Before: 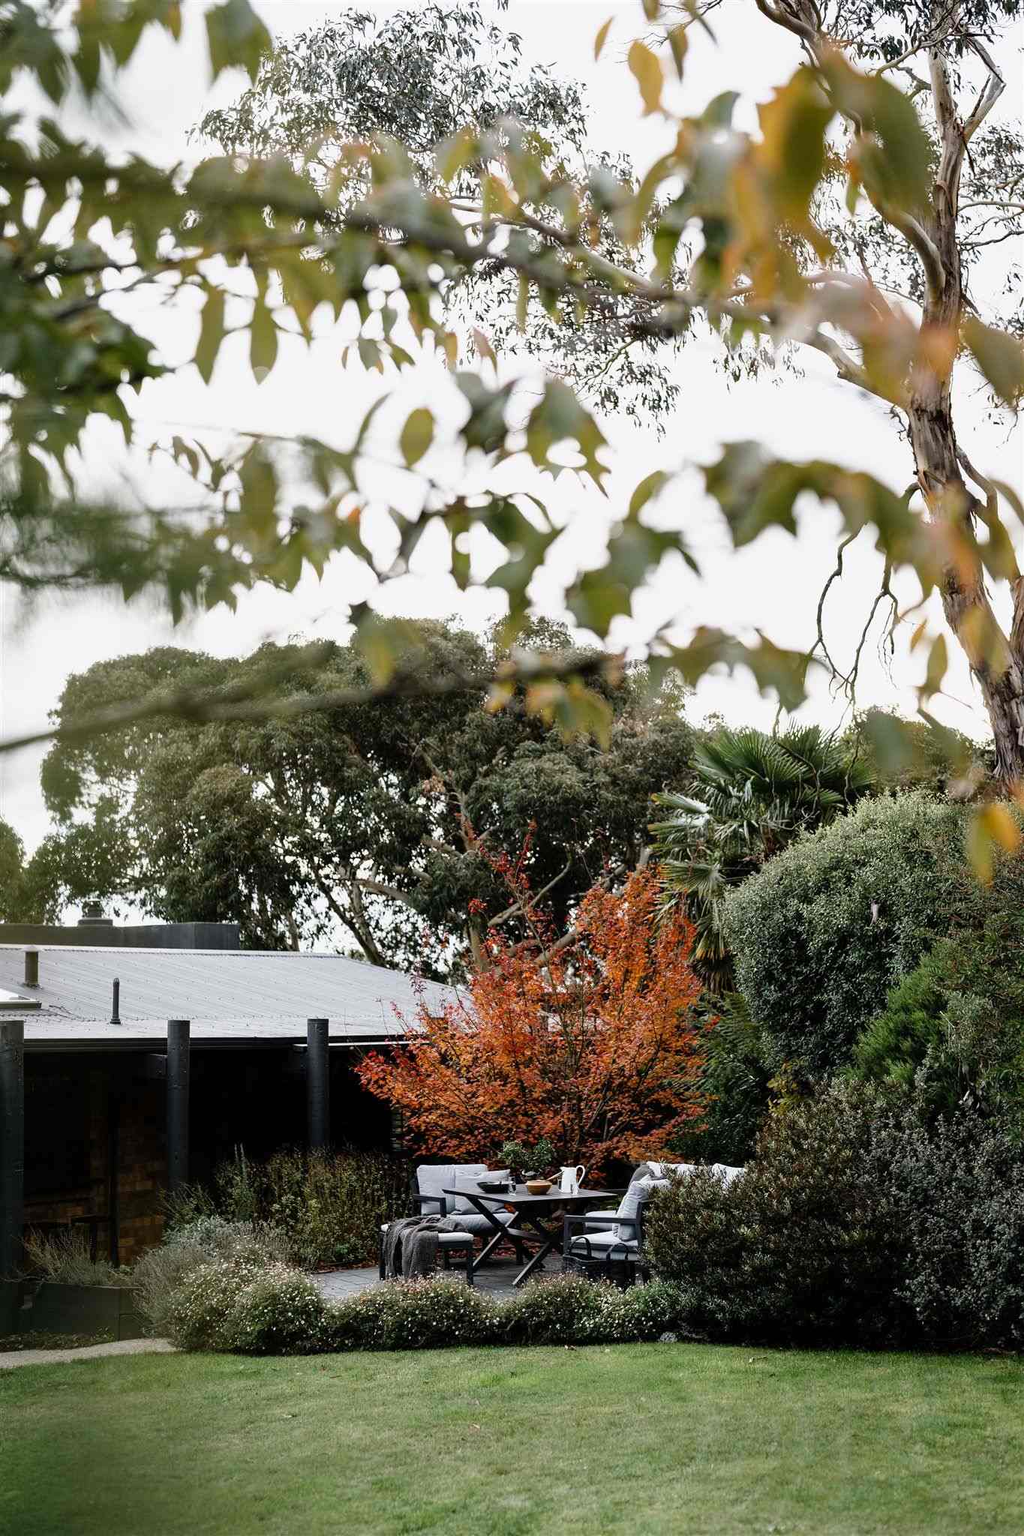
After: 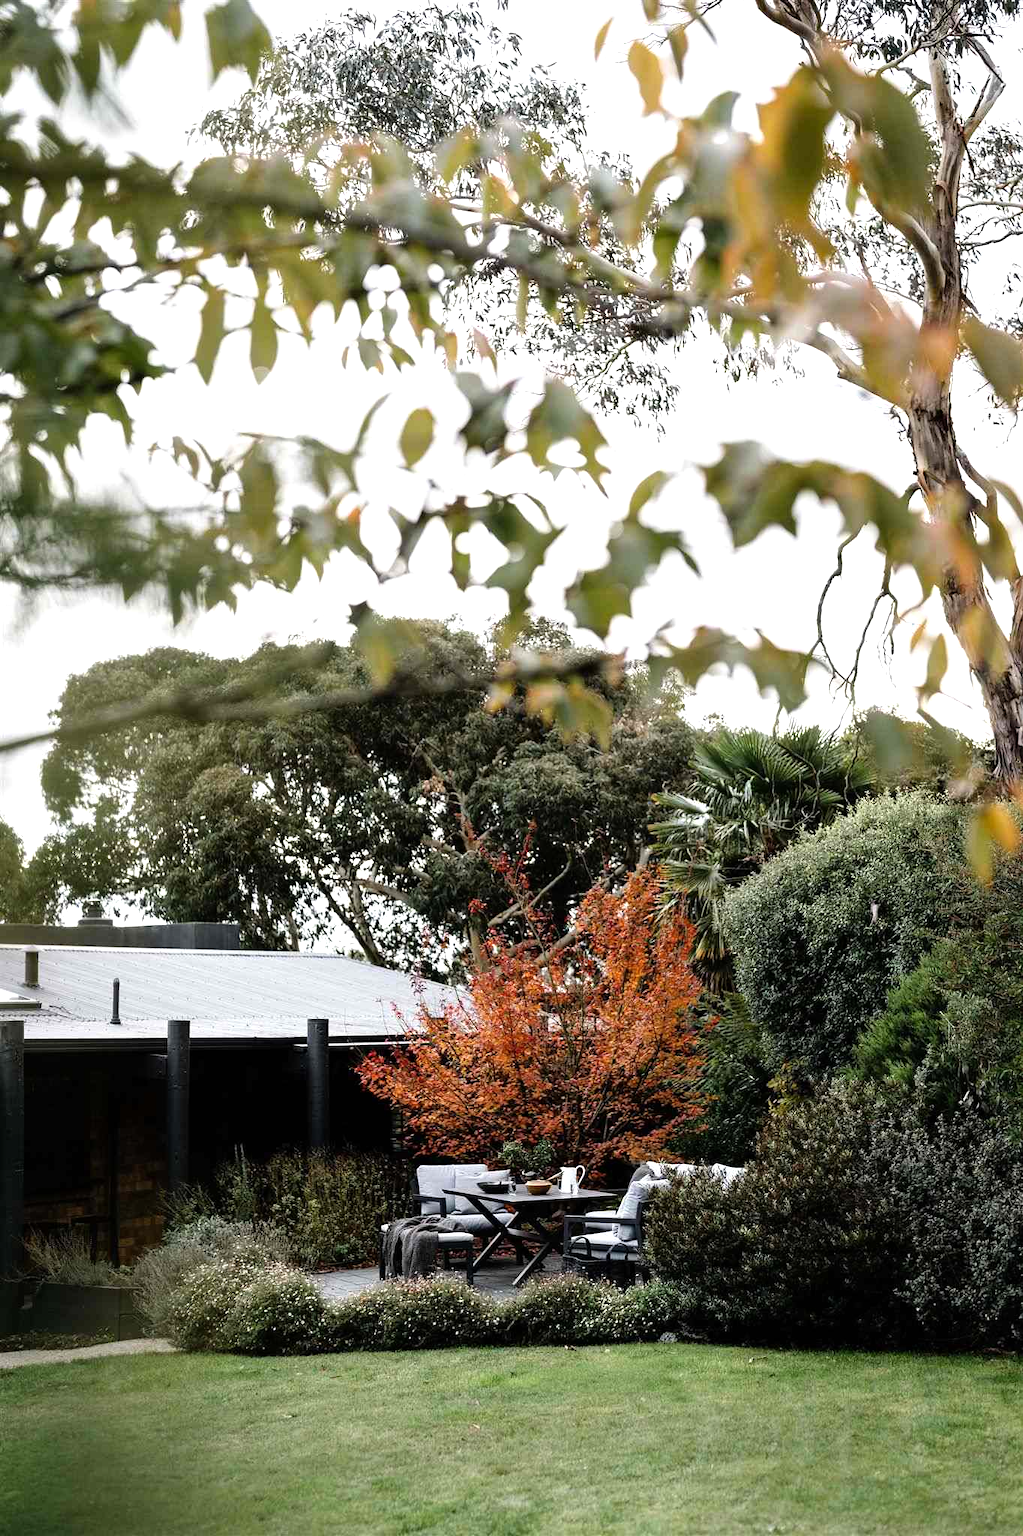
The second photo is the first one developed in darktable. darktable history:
tone equalizer: -8 EV -0.401 EV, -7 EV -0.393 EV, -6 EV -0.34 EV, -5 EV -0.185 EV, -3 EV 0.204 EV, -2 EV 0.307 EV, -1 EV 0.39 EV, +0 EV 0.388 EV
